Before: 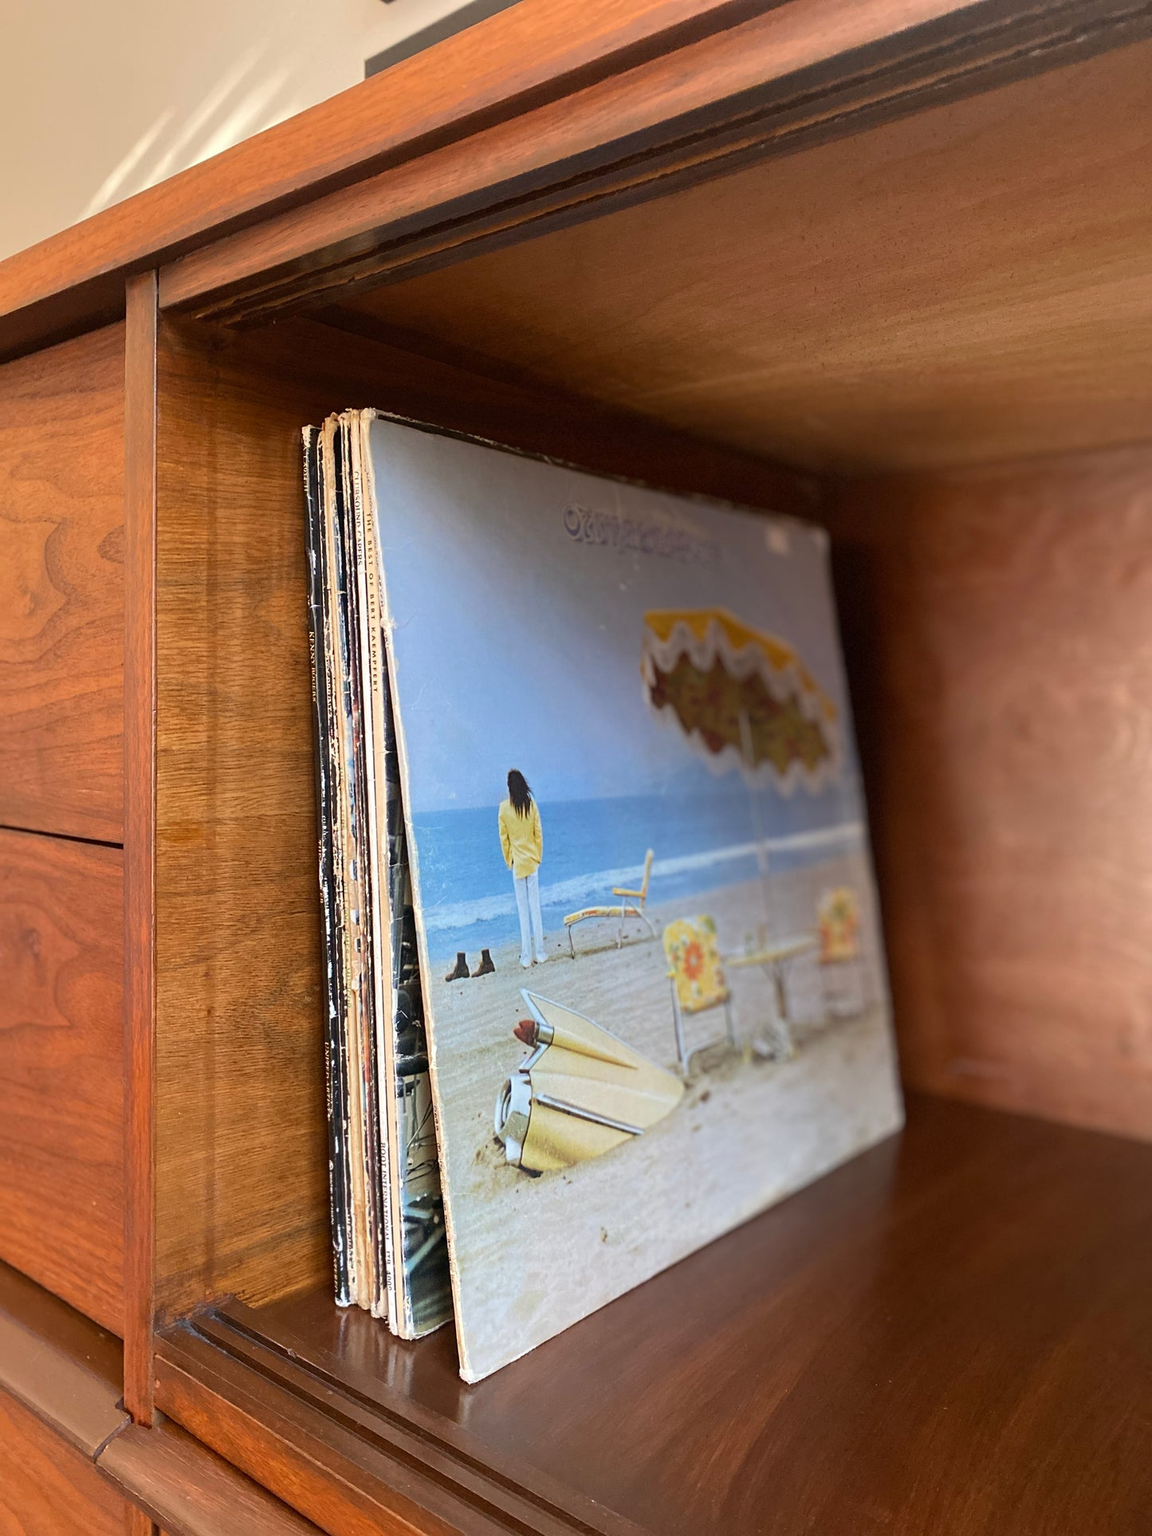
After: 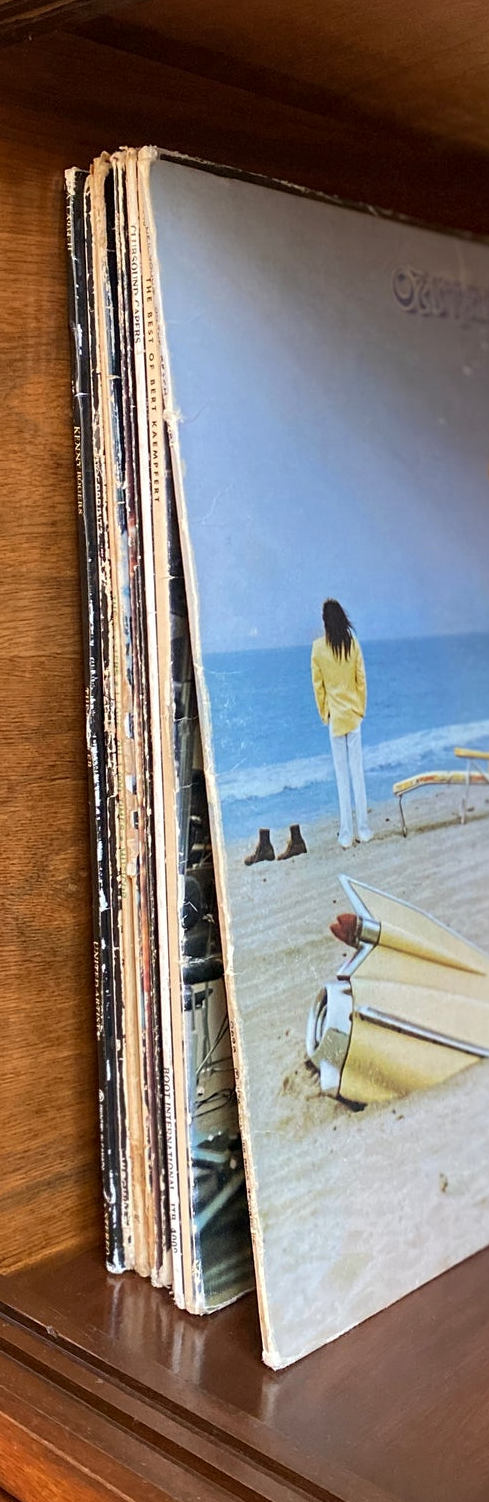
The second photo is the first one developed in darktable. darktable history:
exposure: exposure -0.04 EV, compensate exposure bias true, compensate highlight preservation false
crop and rotate: left 21.787%, top 19.011%, right 44.333%, bottom 3.002%
local contrast: highlights 102%, shadows 101%, detail 119%, midtone range 0.2
